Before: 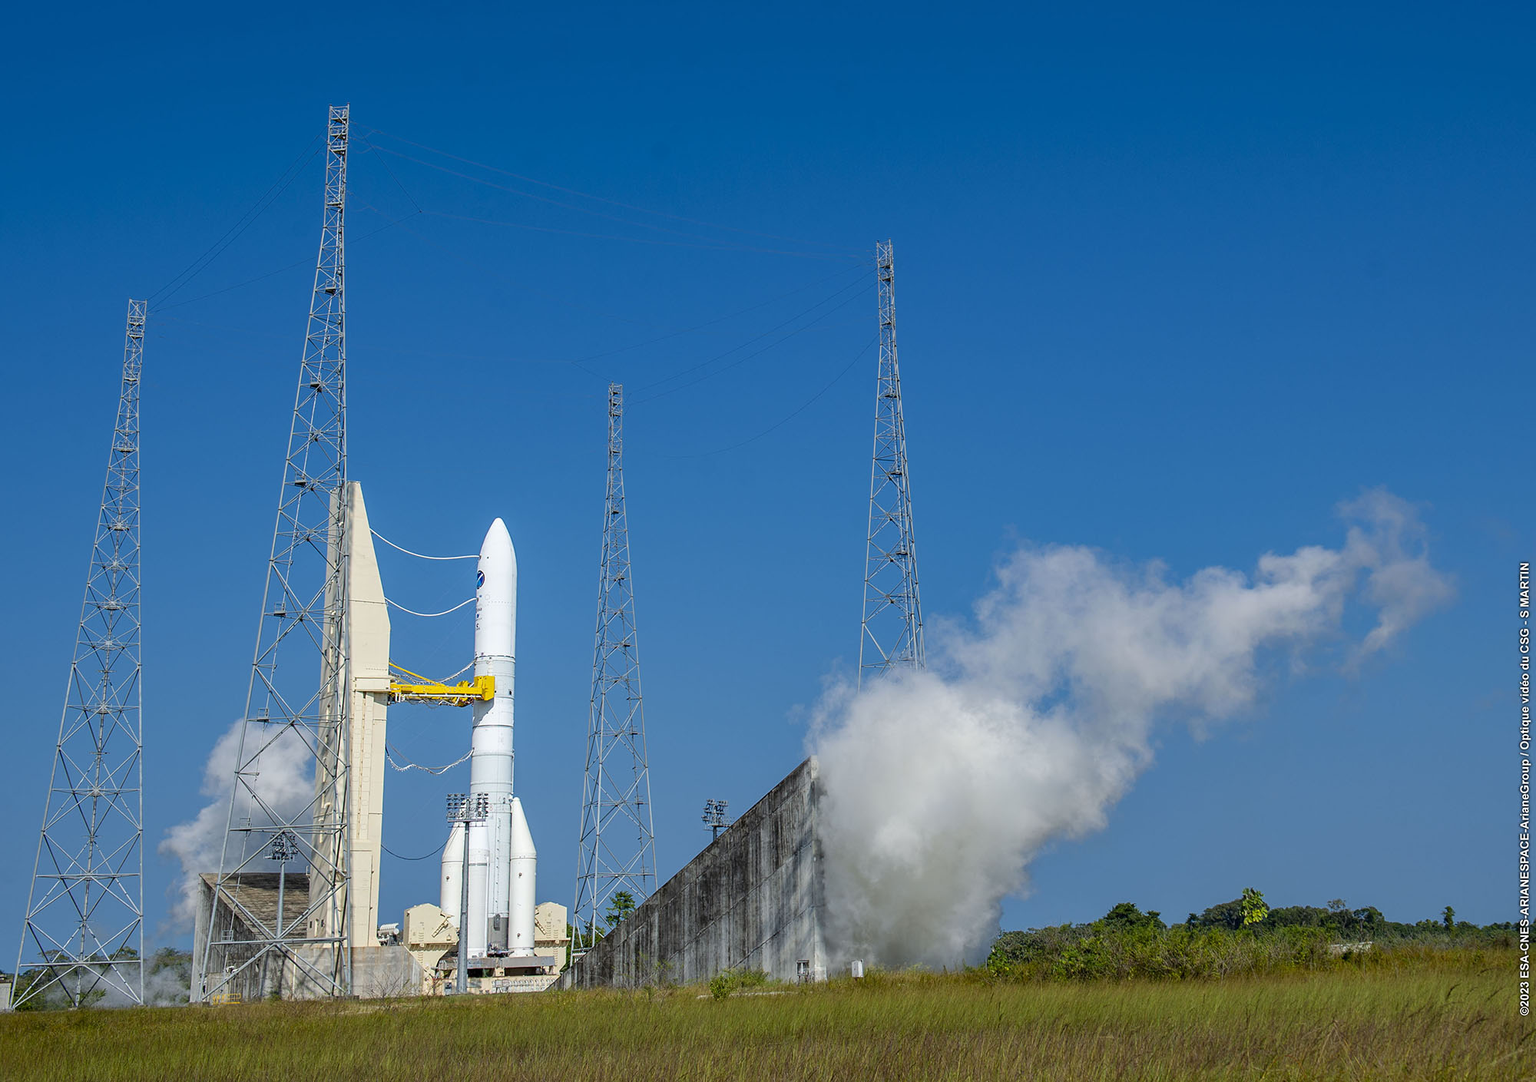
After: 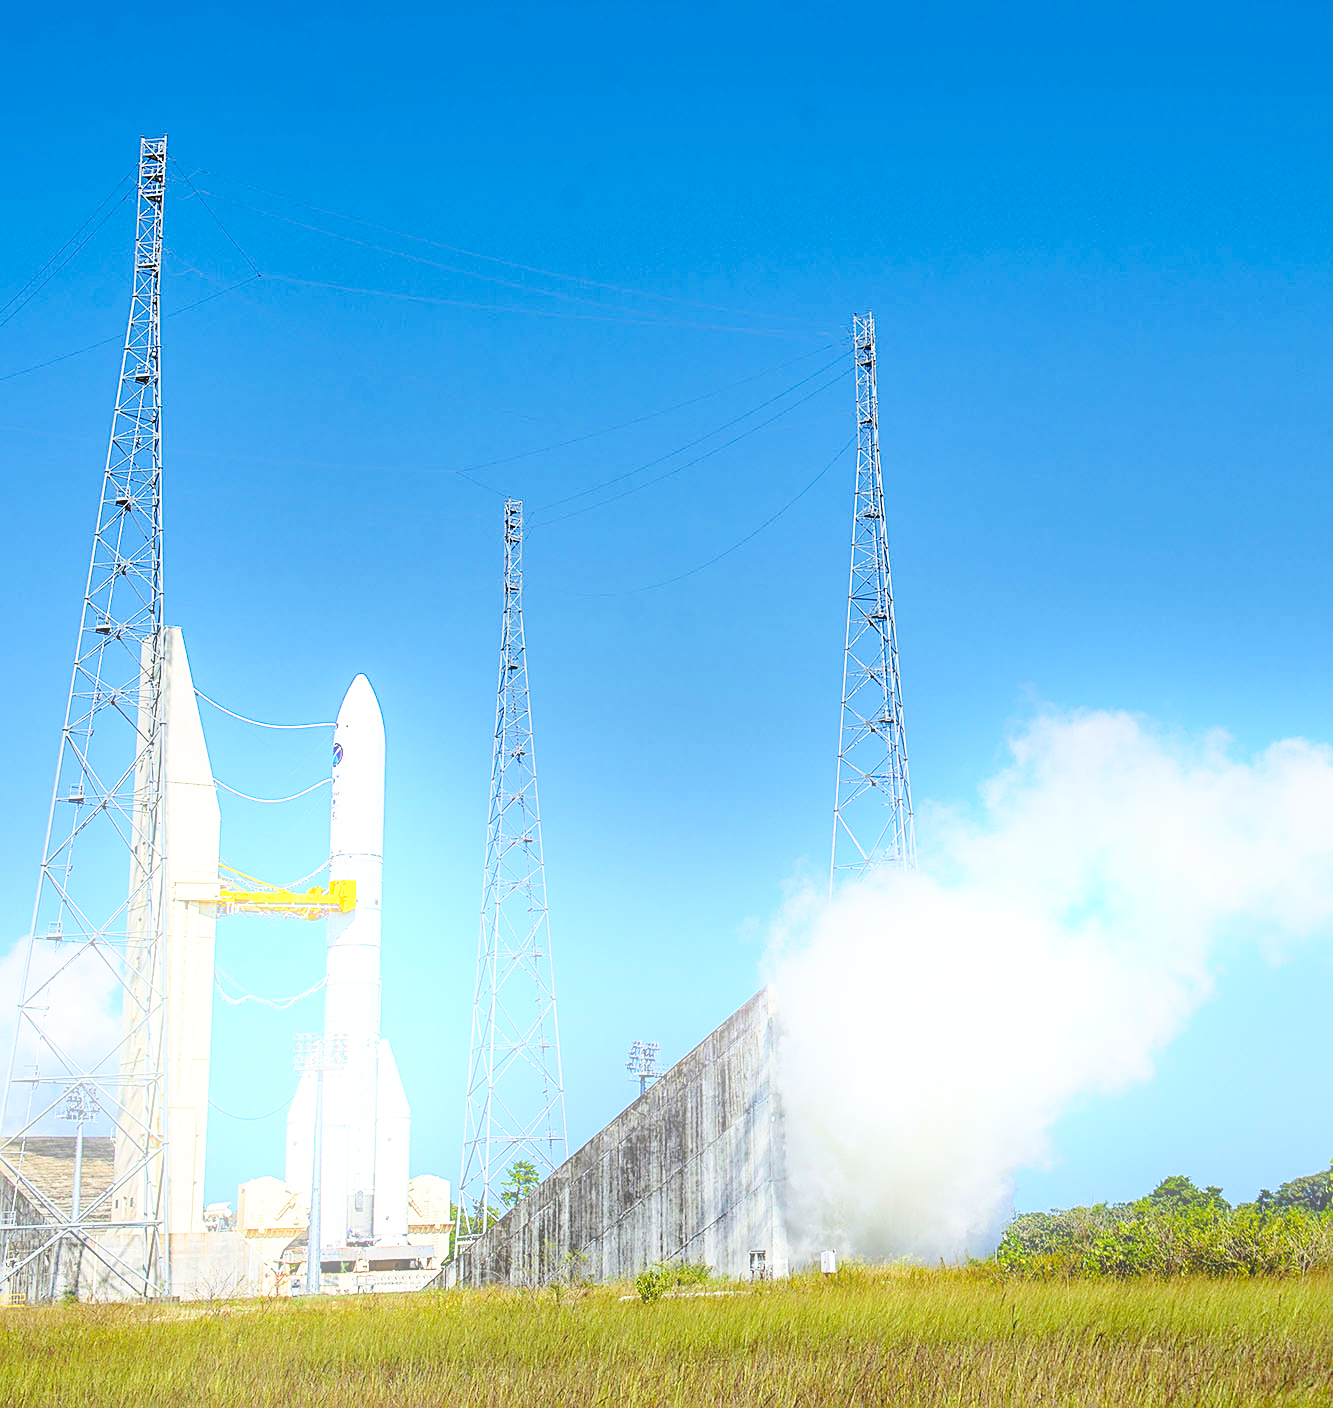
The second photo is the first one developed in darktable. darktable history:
sharpen: on, module defaults
crop and rotate: left 14.436%, right 18.898%
base curve: curves: ch0 [(0, 0) (0.028, 0.03) (0.105, 0.232) (0.387, 0.748) (0.754, 0.968) (1, 1)], fusion 1, exposure shift 0.576, preserve colors none
bloom: on, module defaults
